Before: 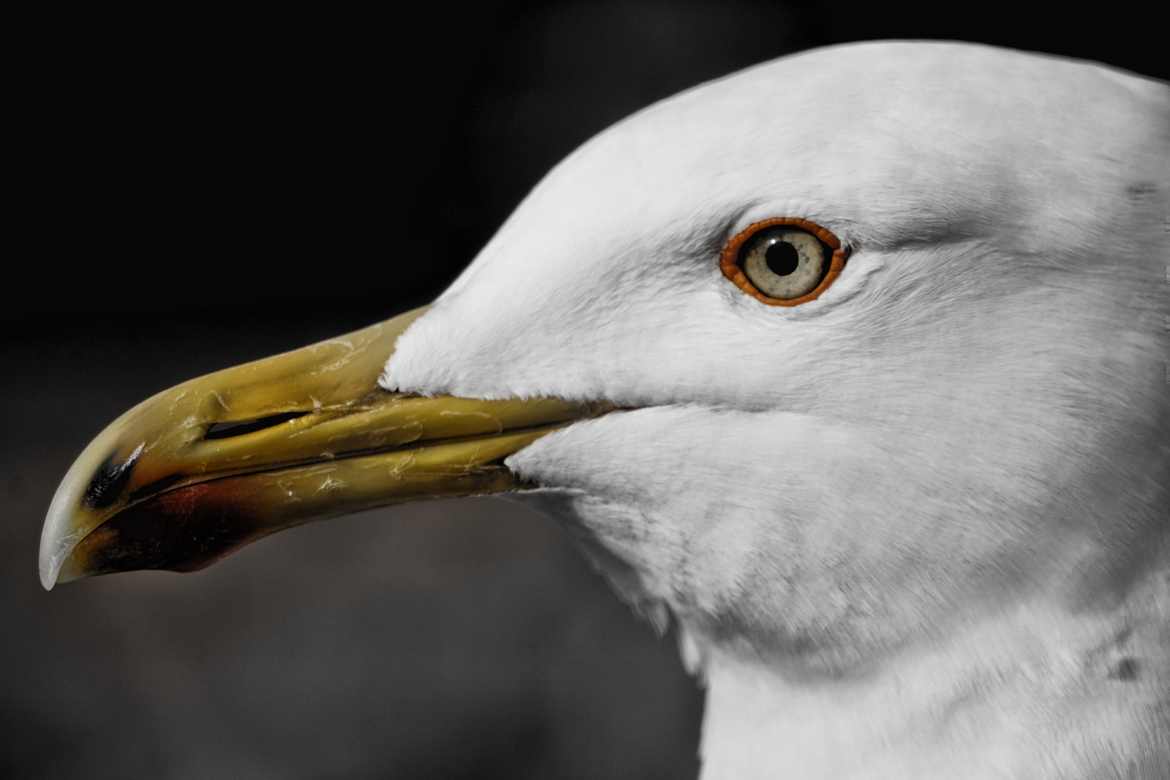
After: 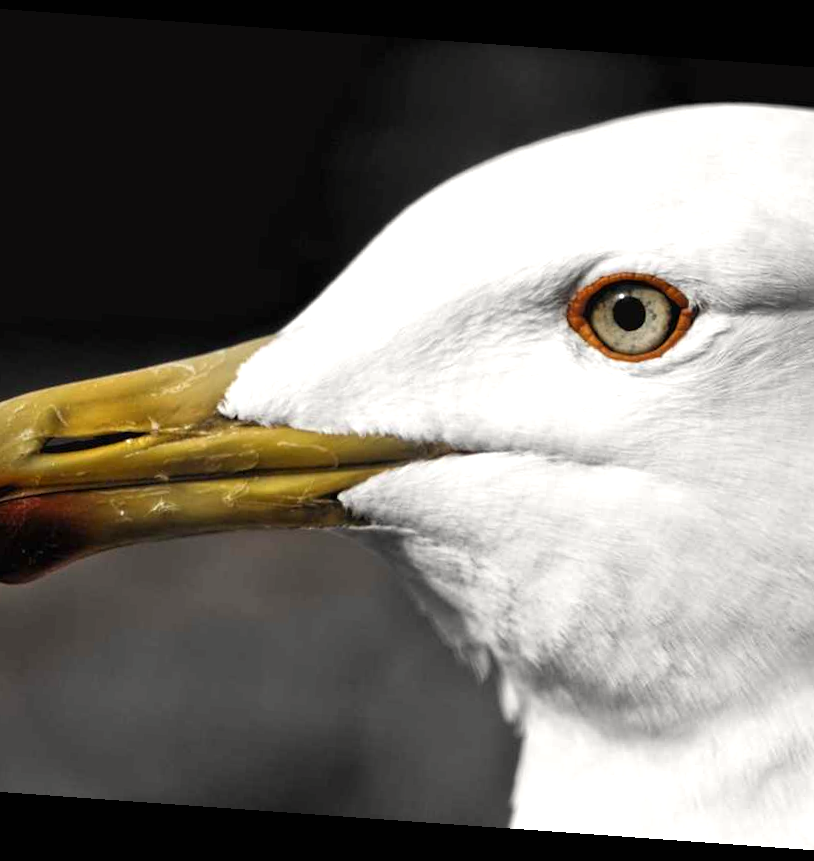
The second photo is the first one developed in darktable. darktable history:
exposure: black level correction 0, exposure 0.7 EV, compensate exposure bias true, compensate highlight preservation false
white balance: red 1.009, blue 0.985
crop: left 15.419%, right 17.914%
rotate and perspective: rotation 4.1°, automatic cropping off
